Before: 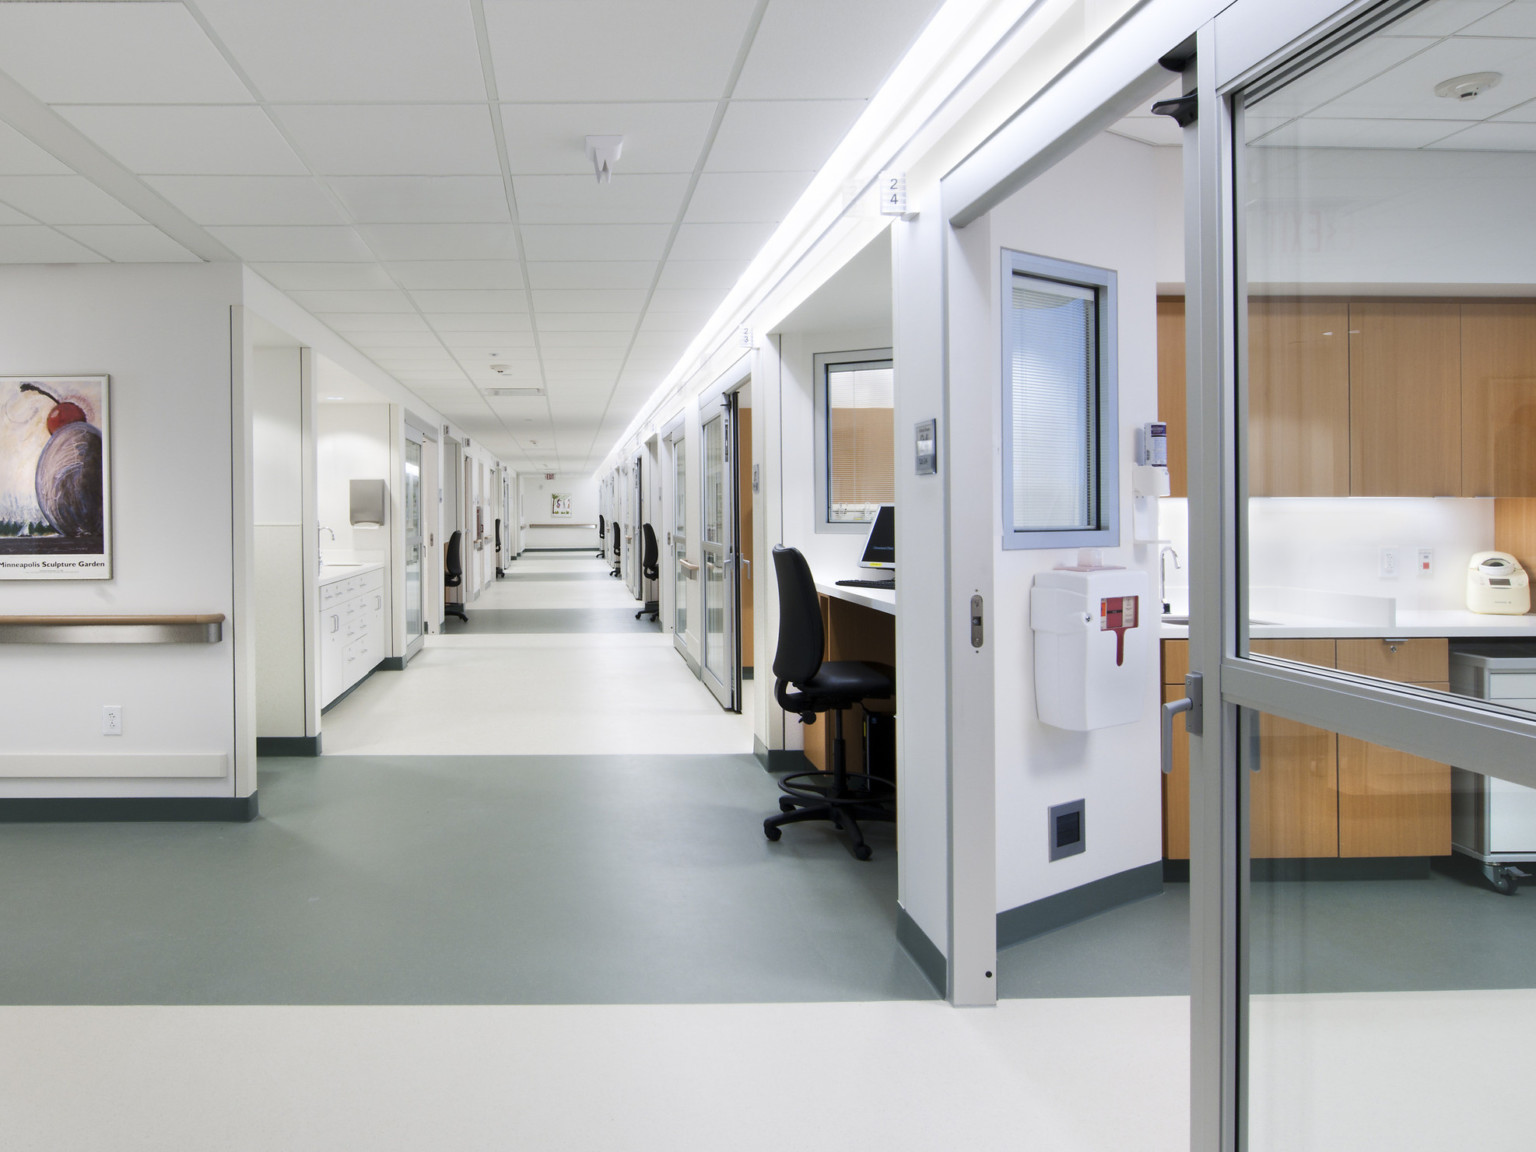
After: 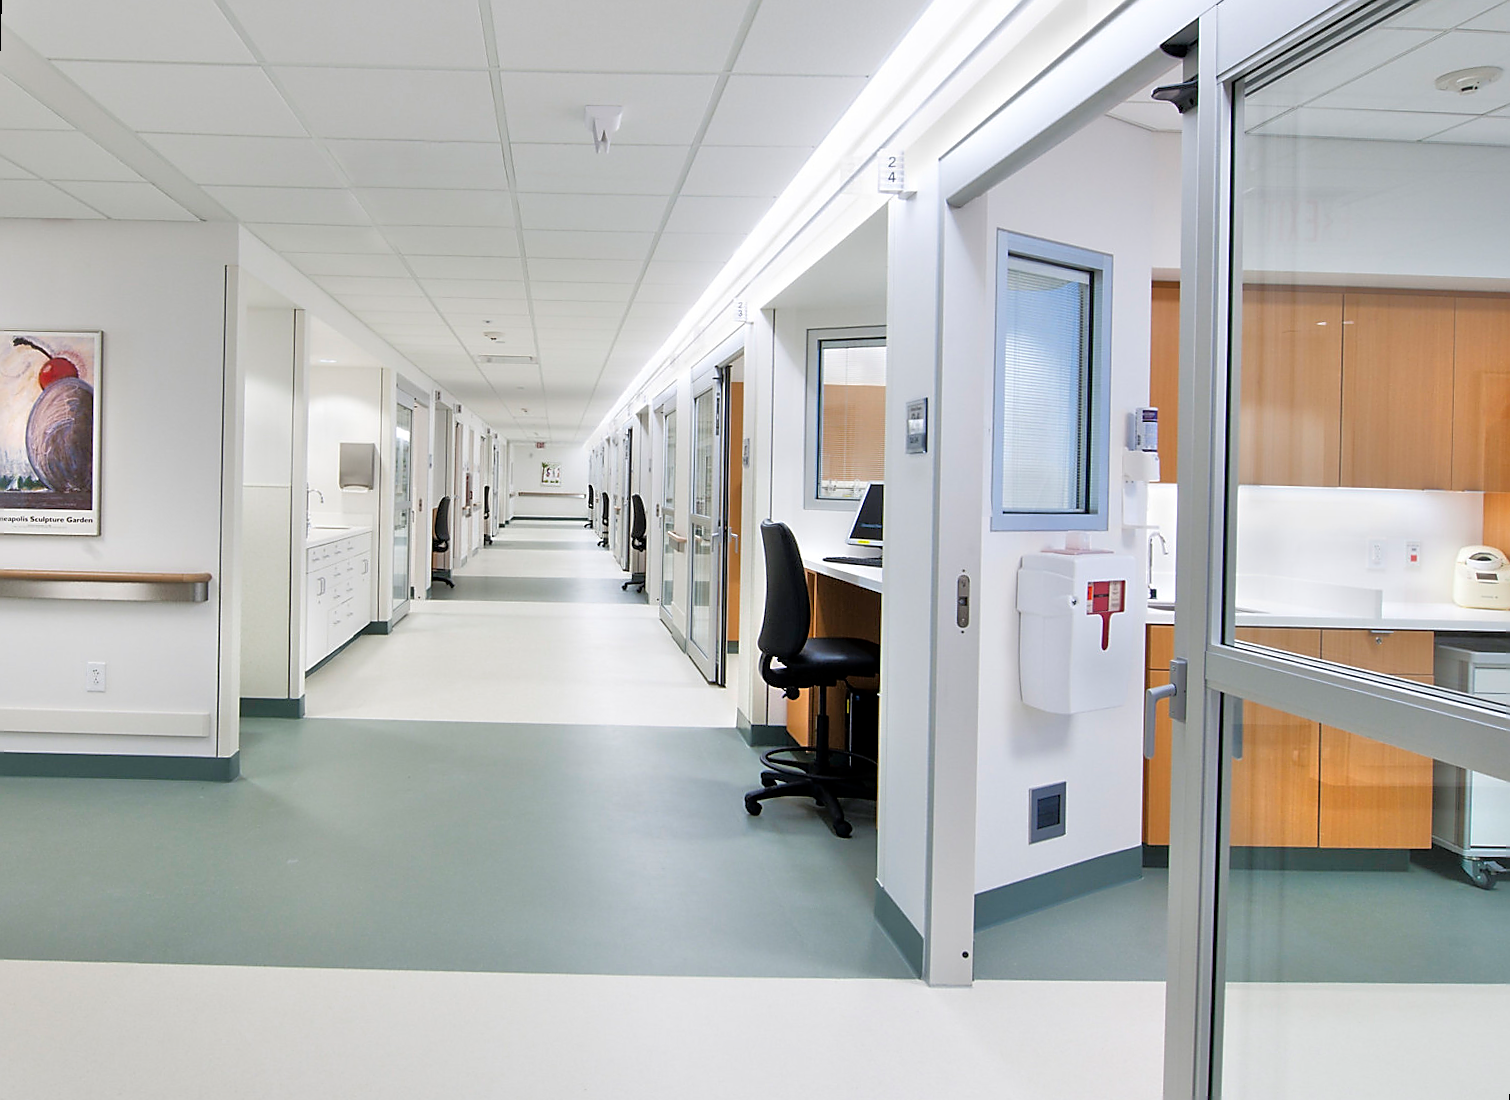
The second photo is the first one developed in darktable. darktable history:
rotate and perspective: rotation 1.57°, crop left 0.018, crop right 0.982, crop top 0.039, crop bottom 0.961
vibrance: vibrance 78%
tone equalizer: -7 EV 0.15 EV, -6 EV 0.6 EV, -5 EV 1.15 EV, -4 EV 1.33 EV, -3 EV 1.15 EV, -2 EV 0.6 EV, -1 EV 0.15 EV, mask exposure compensation -0.5 EV
sharpen: radius 1.4, amount 1.25, threshold 0.7
